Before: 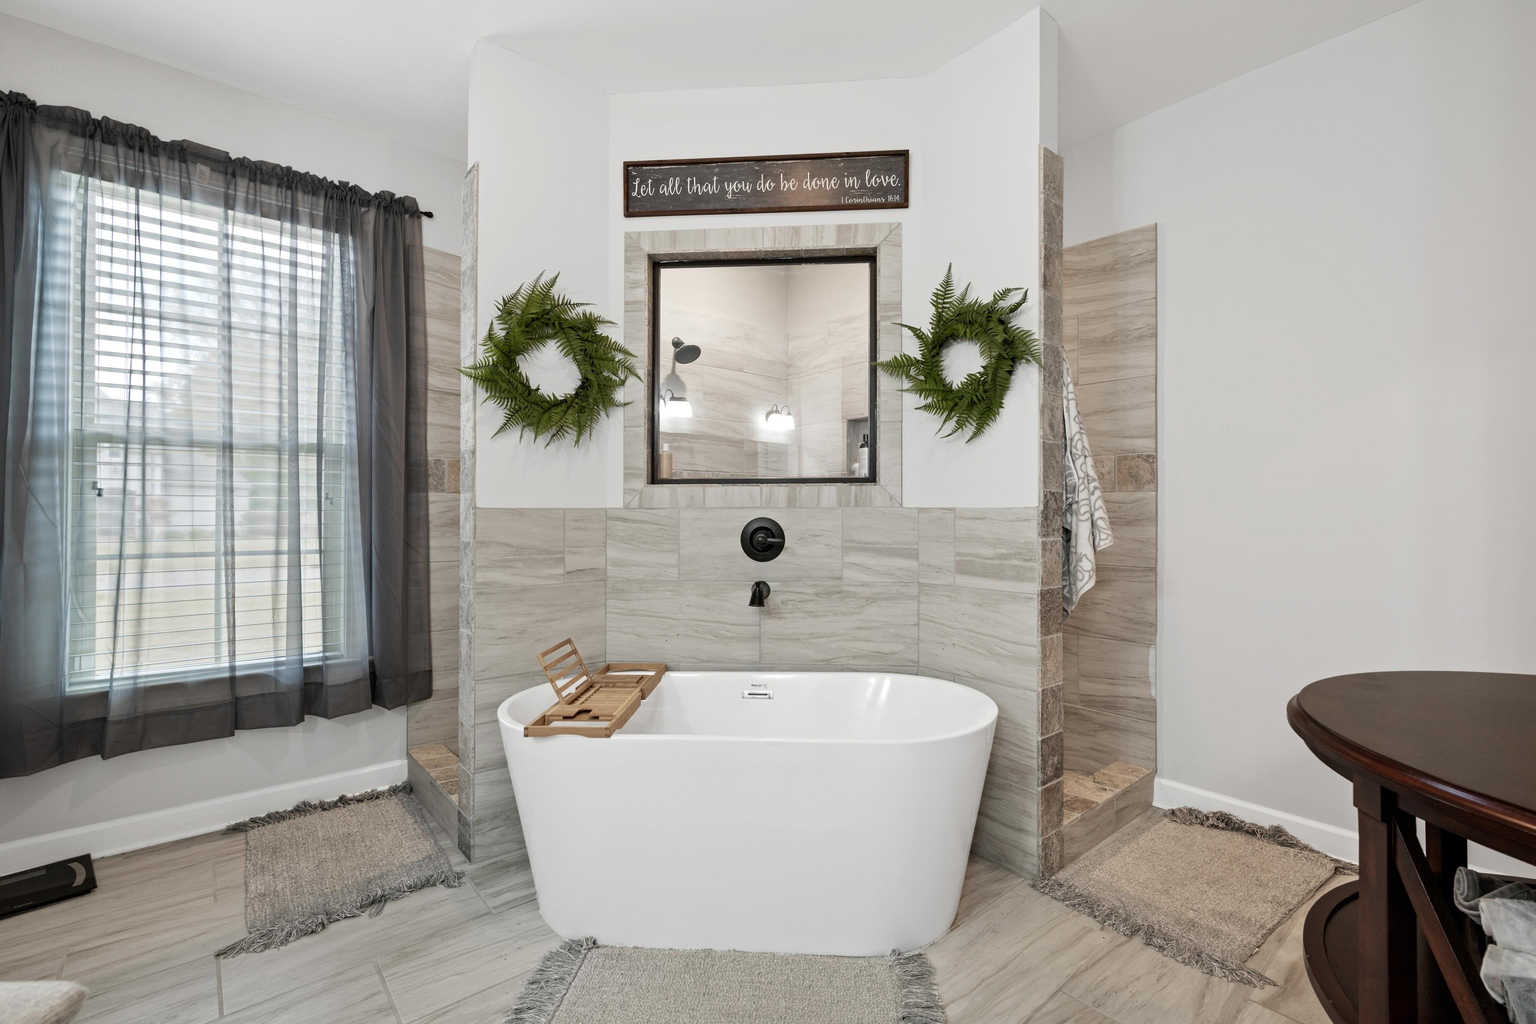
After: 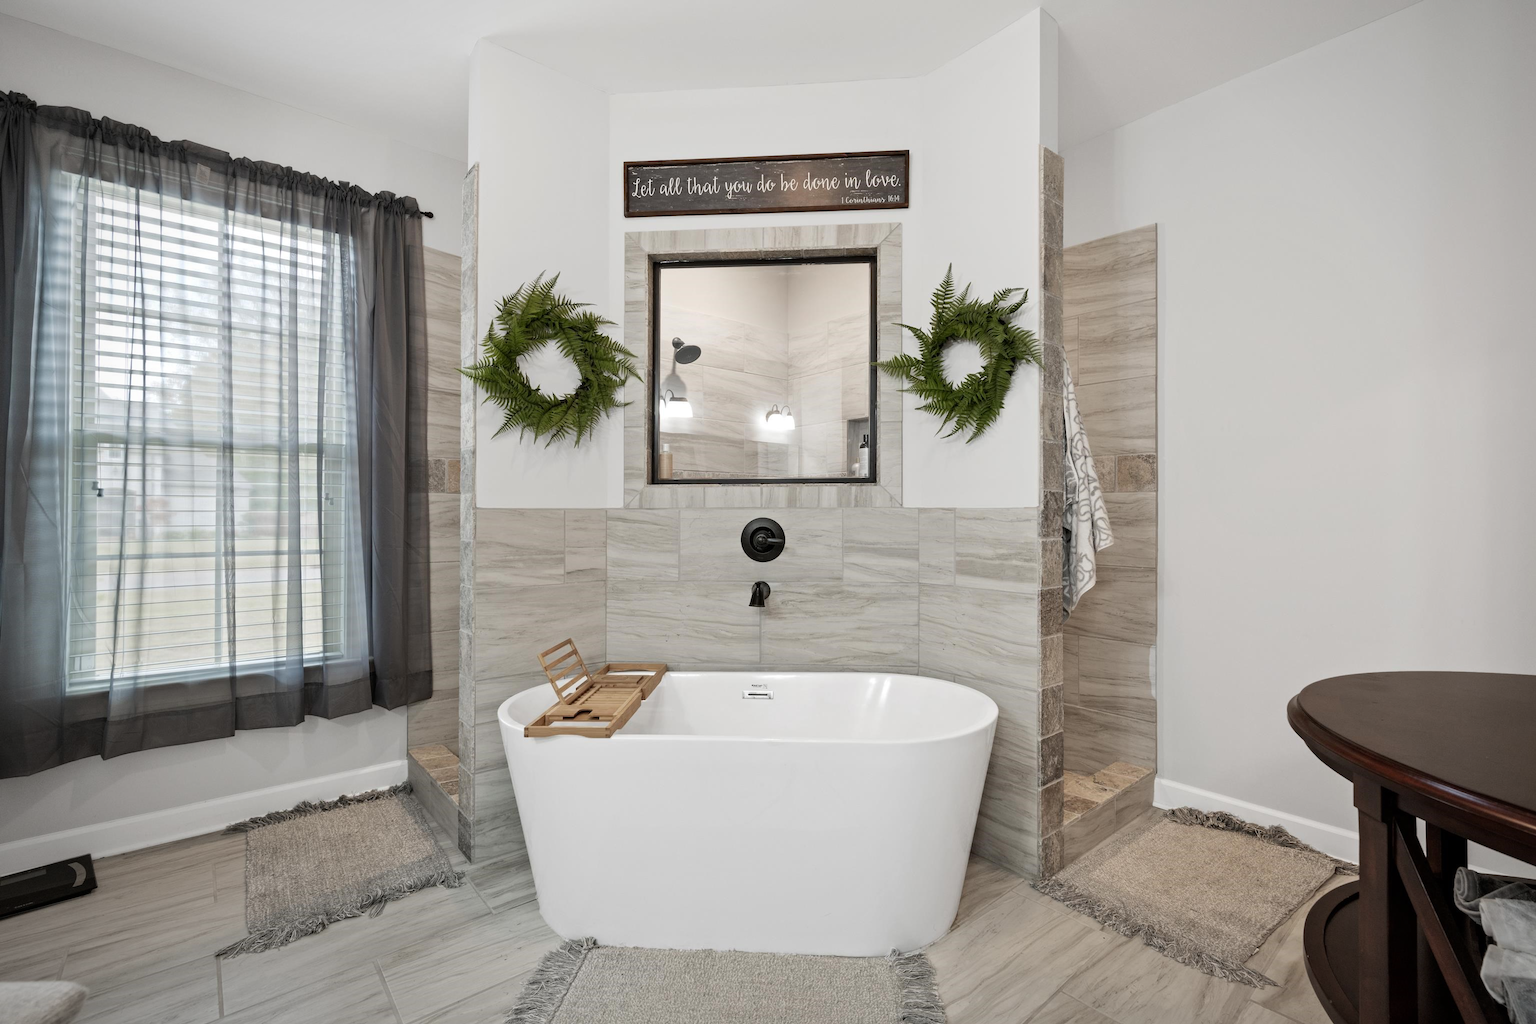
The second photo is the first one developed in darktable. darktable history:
vignetting: fall-off start 84.07%, fall-off radius 79.63%, center (0.035, -0.087), width/height ratio 1.226
